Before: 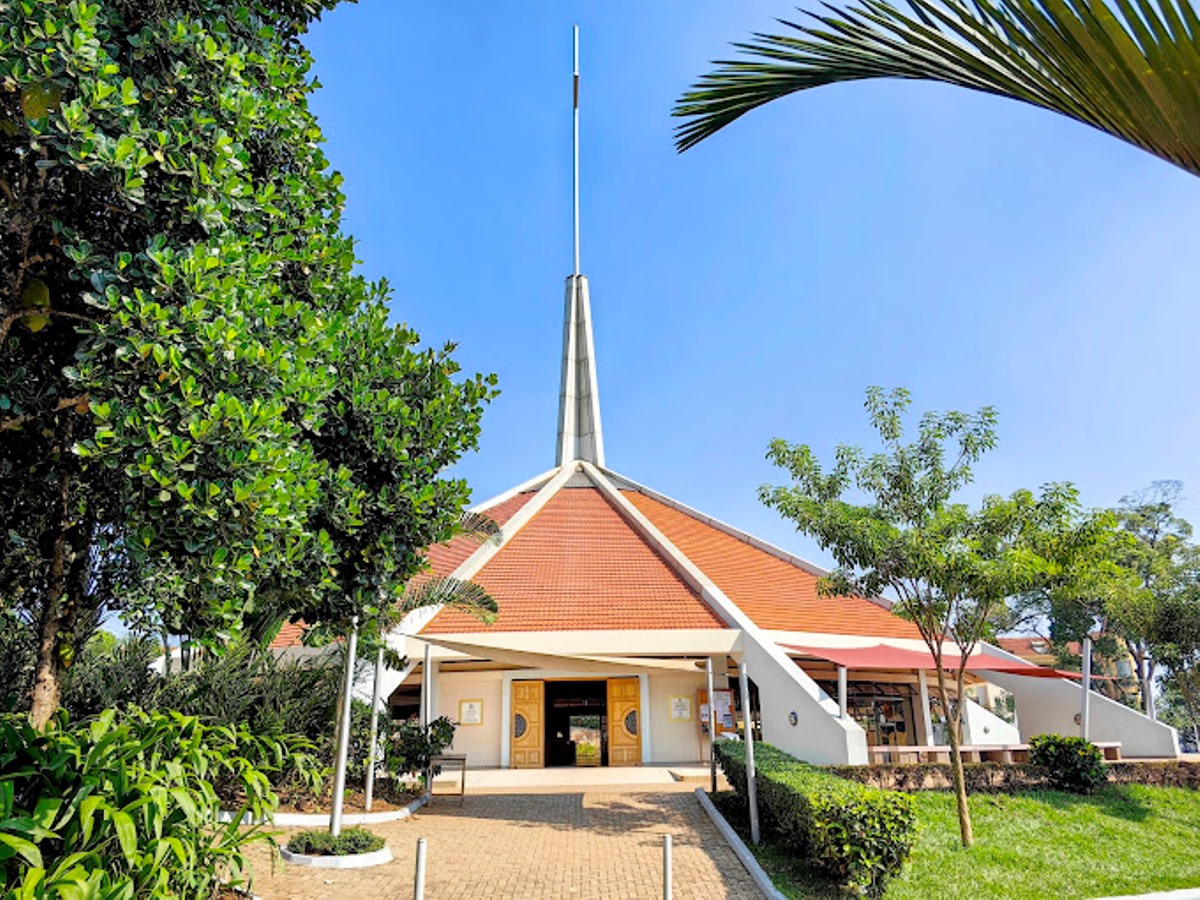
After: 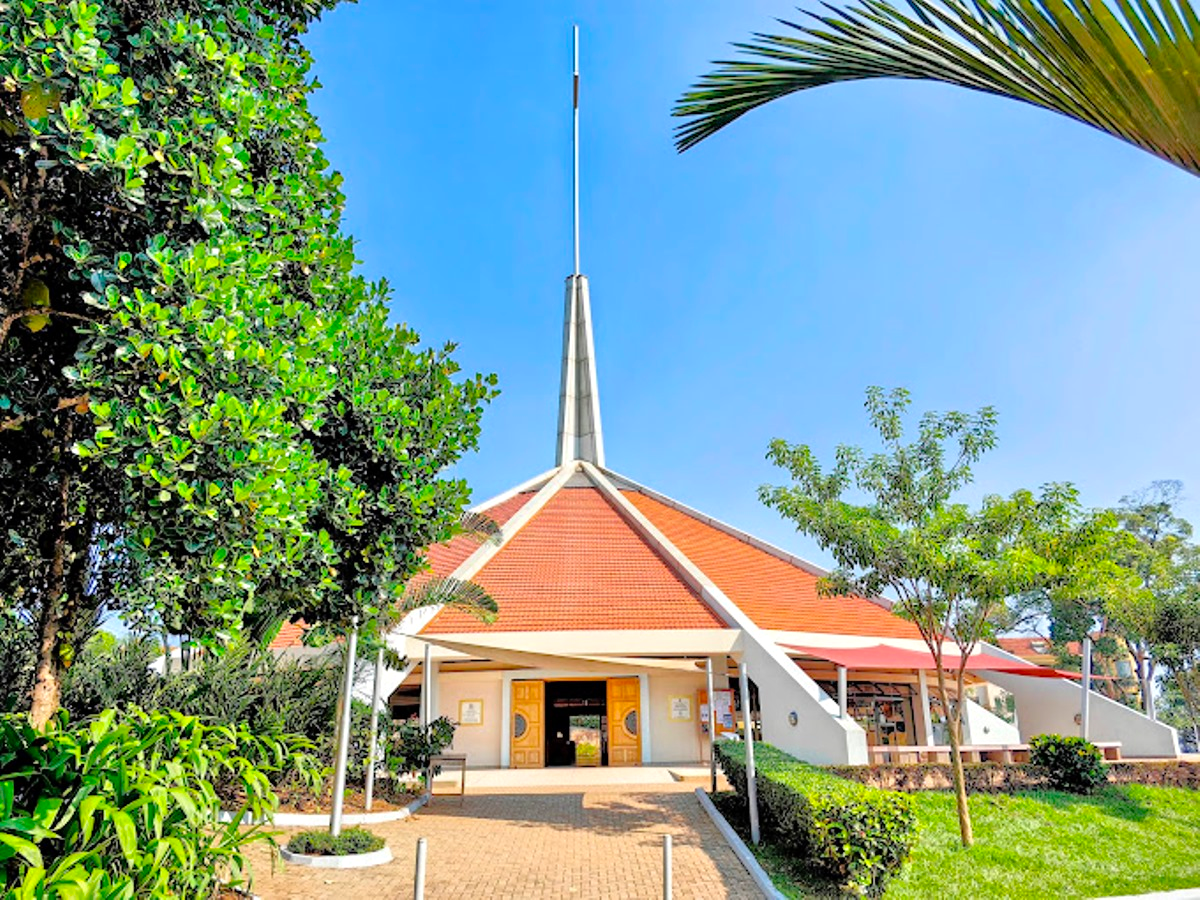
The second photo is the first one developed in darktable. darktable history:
tone equalizer: -7 EV 0.15 EV, -6 EV 0.6 EV, -5 EV 1.15 EV, -4 EV 1.33 EV, -3 EV 1.15 EV, -2 EV 0.6 EV, -1 EV 0.15 EV, mask exposure compensation -0.5 EV
